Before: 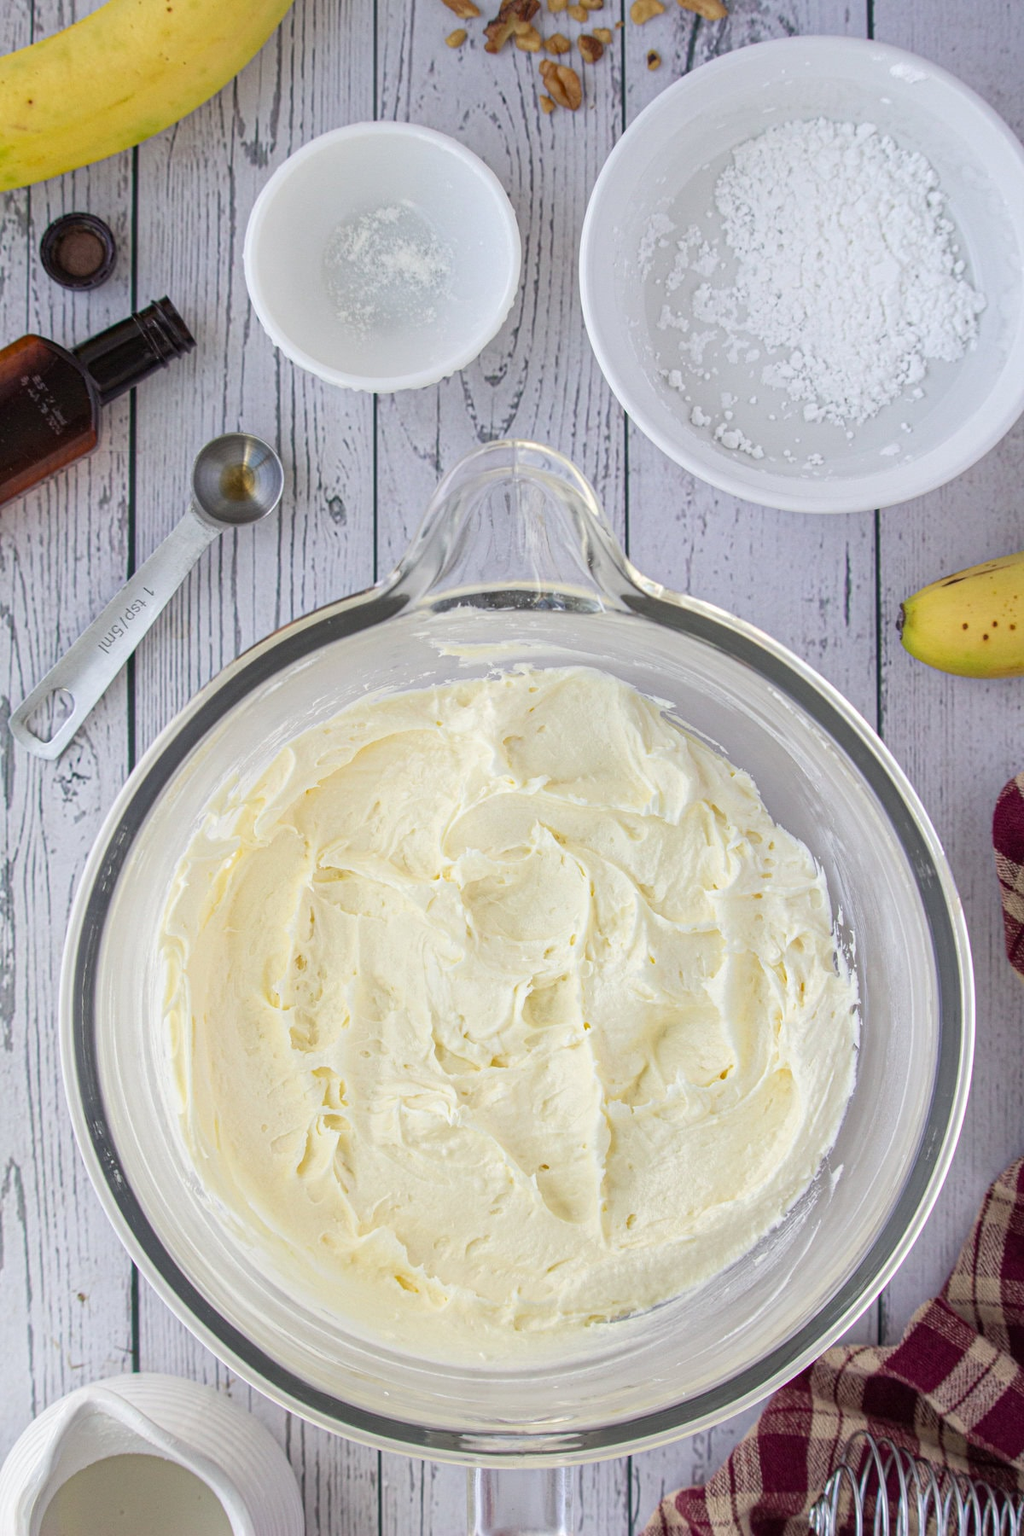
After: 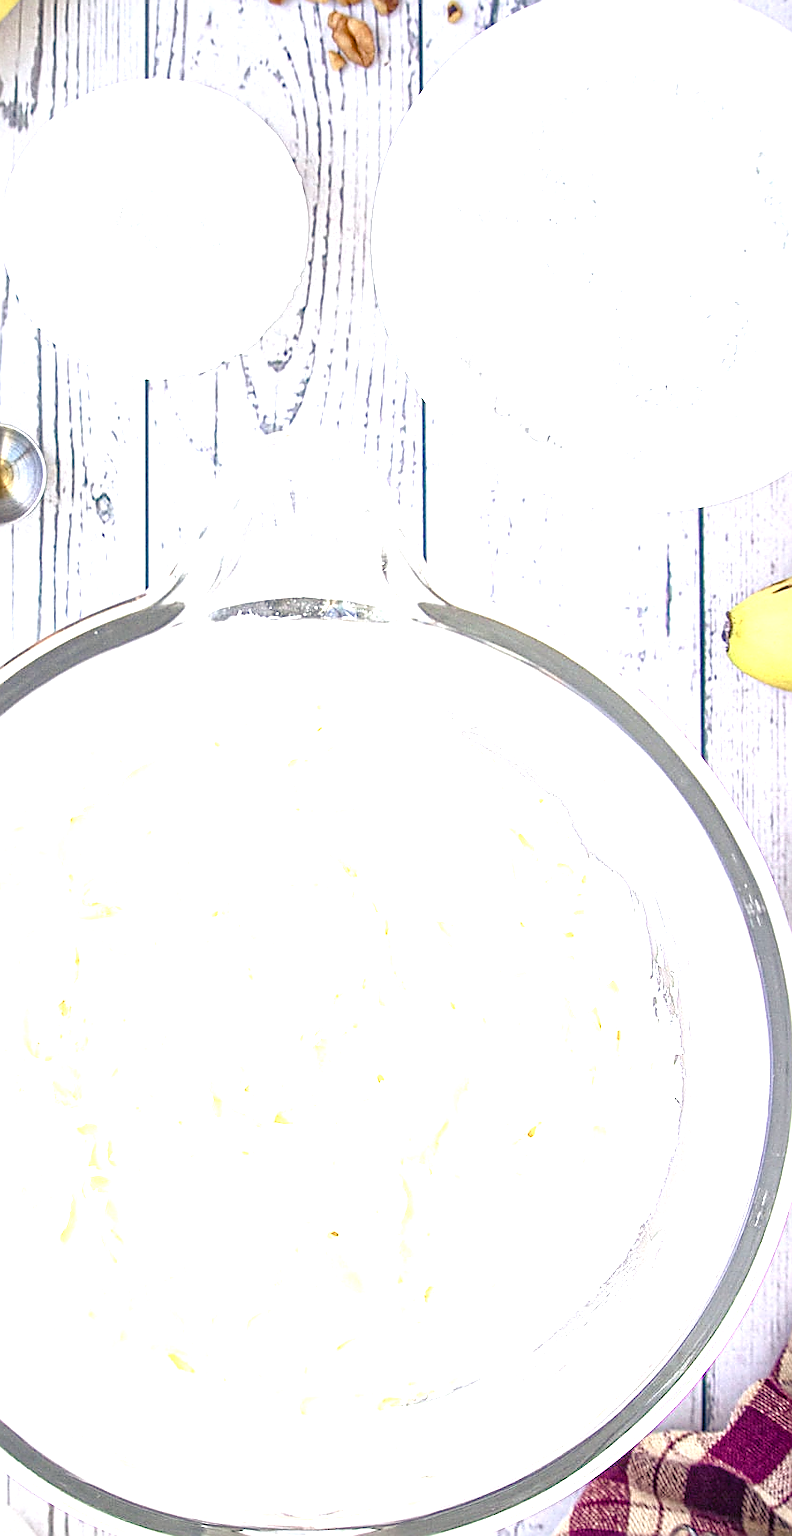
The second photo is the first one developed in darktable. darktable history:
color balance rgb: shadows lift › luminance -40.992%, shadows lift › chroma 13.792%, shadows lift › hue 258.74°, power › chroma 0.261%, power › hue 63.17°, linear chroma grading › global chroma 24.421%, perceptual saturation grading › global saturation 20%, perceptual saturation grading › highlights -50.007%, perceptual saturation grading › shadows 30.577%
exposure: exposure 1.998 EV, compensate highlight preservation false
local contrast: on, module defaults
crop and rotate: left 23.672%, top 3.249%, right 6.216%, bottom 6.169%
sharpen: radius 1.398, amount 1.26, threshold 0.772
vignetting: fall-off start 17.99%, fall-off radius 137.68%, brightness -0.582, saturation -0.106, width/height ratio 0.621, shape 0.578
